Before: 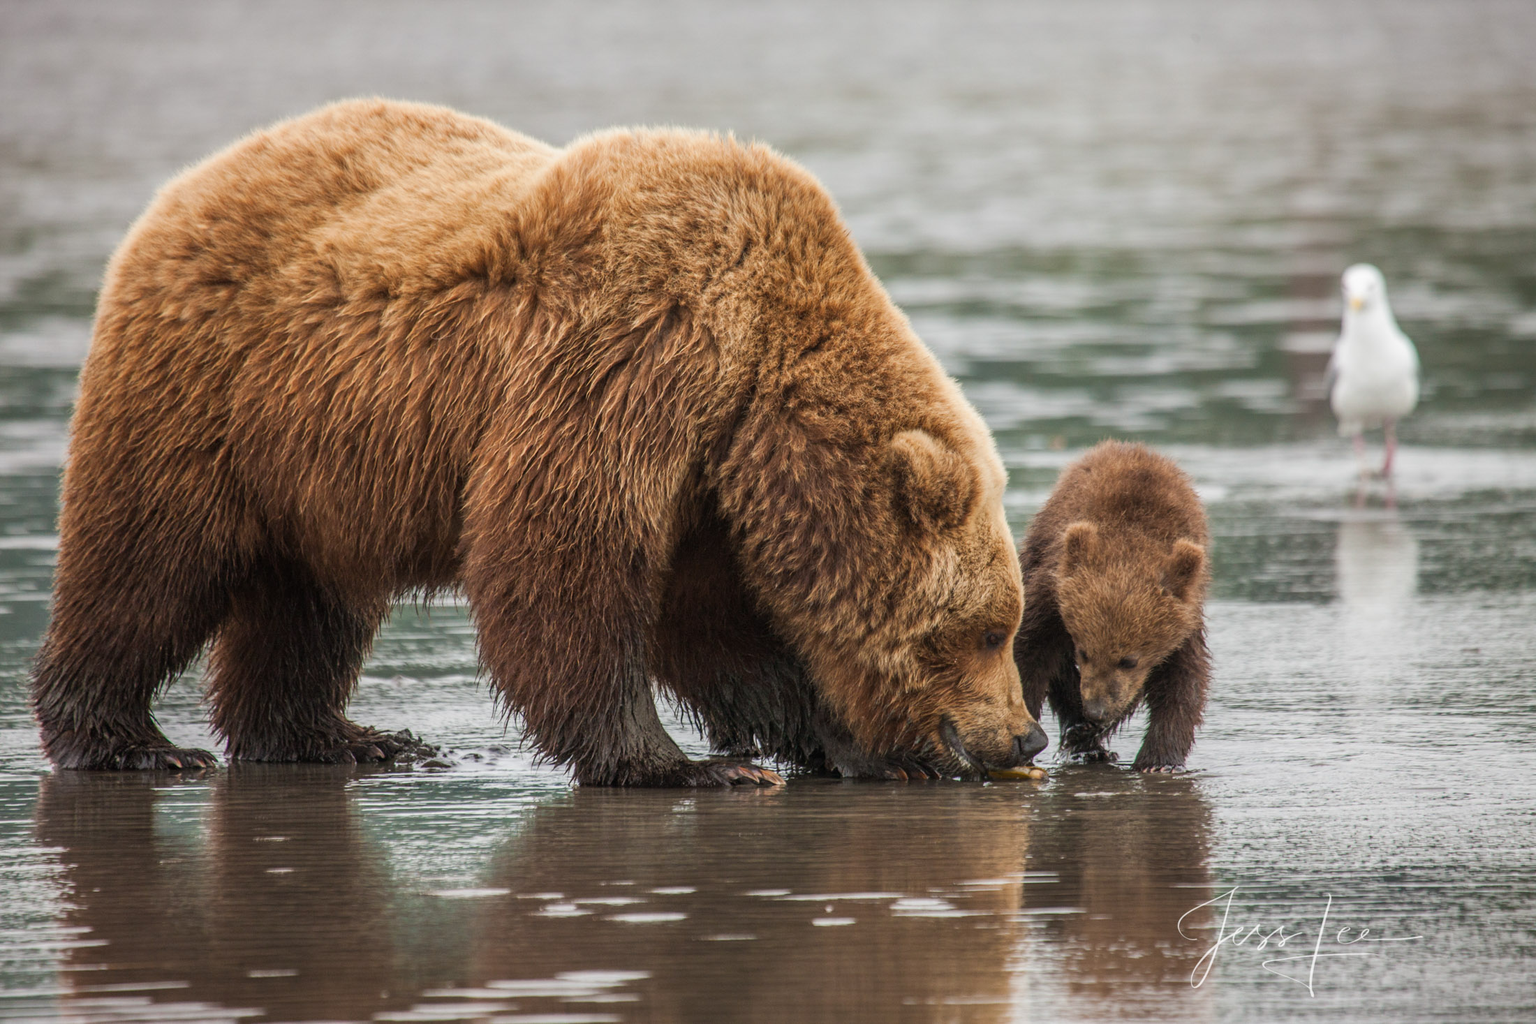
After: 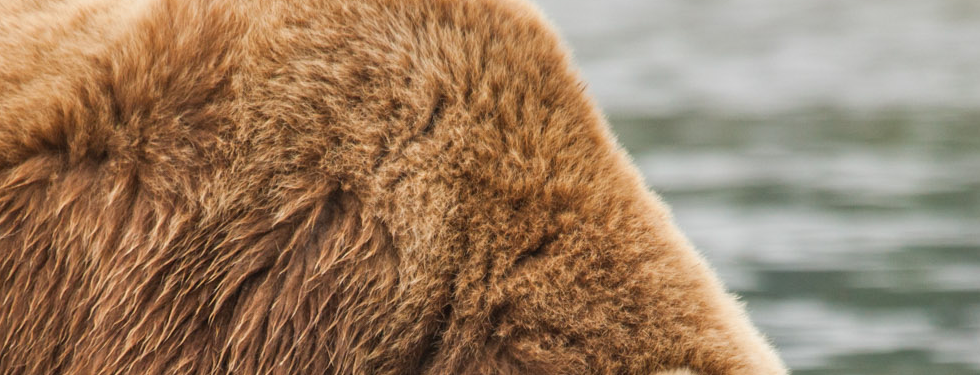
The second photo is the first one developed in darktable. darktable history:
crop: left 28.726%, top 16.858%, right 26.716%, bottom 57.543%
